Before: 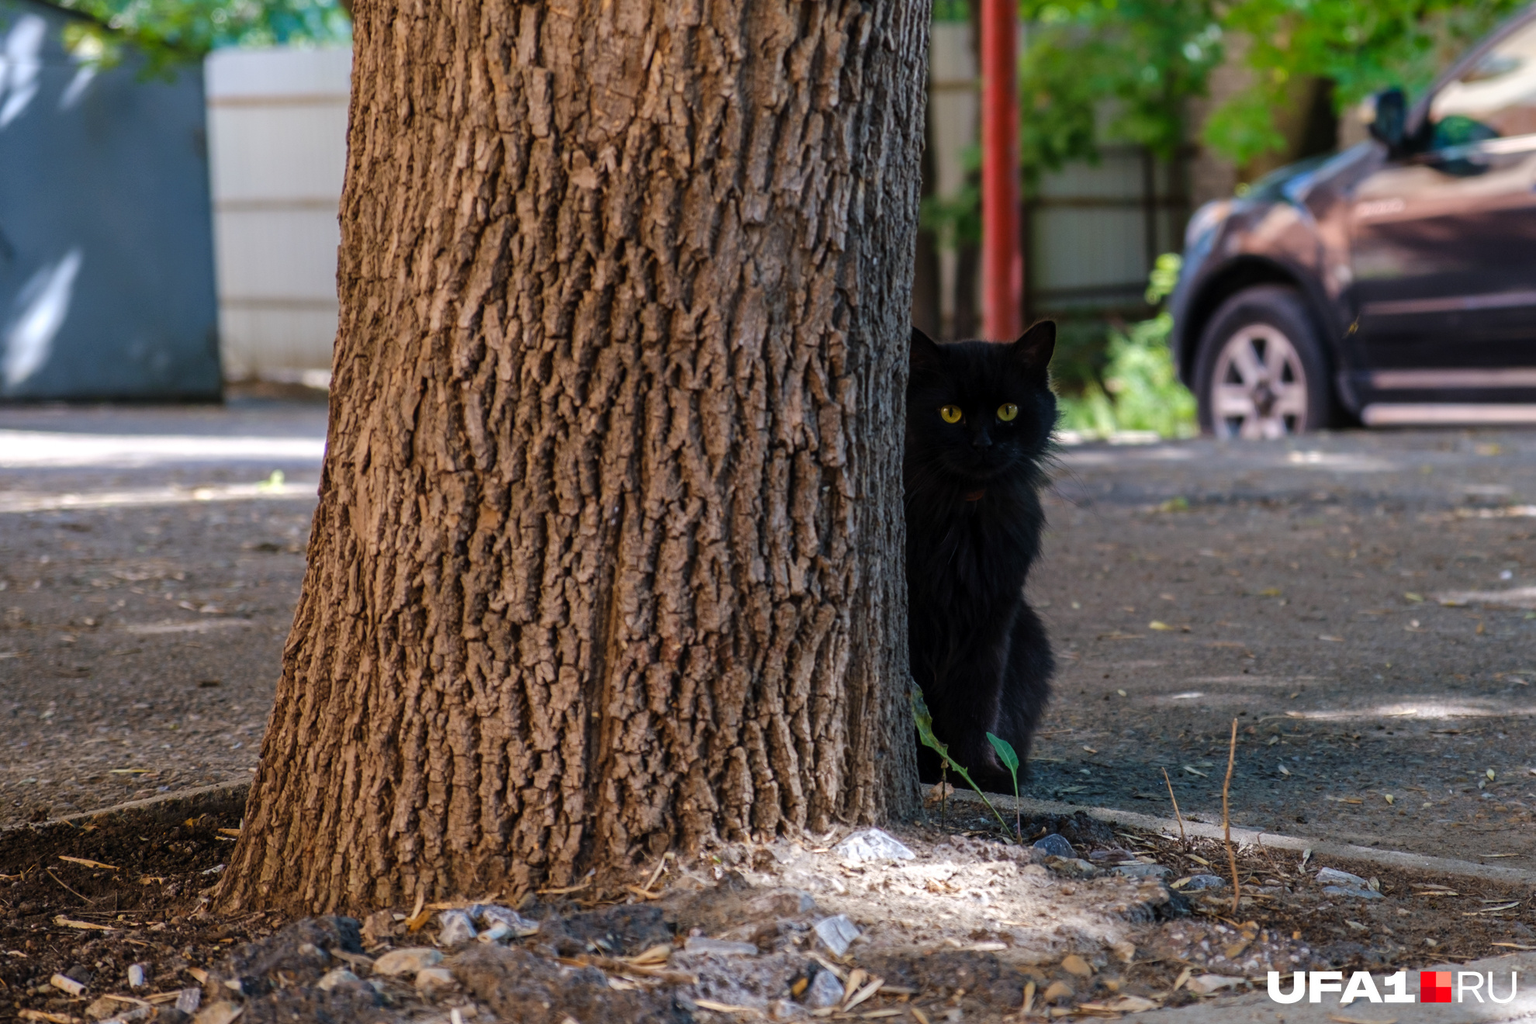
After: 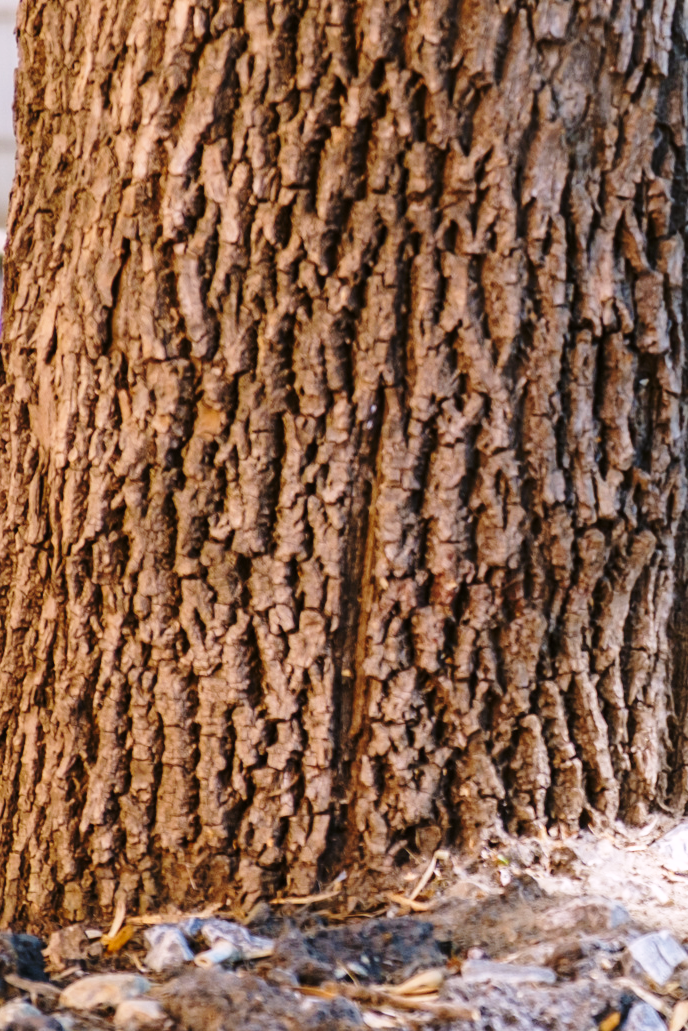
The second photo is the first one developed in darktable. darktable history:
crop and rotate: left 21.294%, top 18.849%, right 43.957%, bottom 2.994%
color correction: highlights a* 3.16, highlights b* -1.62, shadows a* -0.112, shadows b* 2.57, saturation 0.977
base curve: curves: ch0 [(0, 0) (0.028, 0.03) (0.121, 0.232) (0.46, 0.748) (0.859, 0.968) (1, 1)], preserve colors none
